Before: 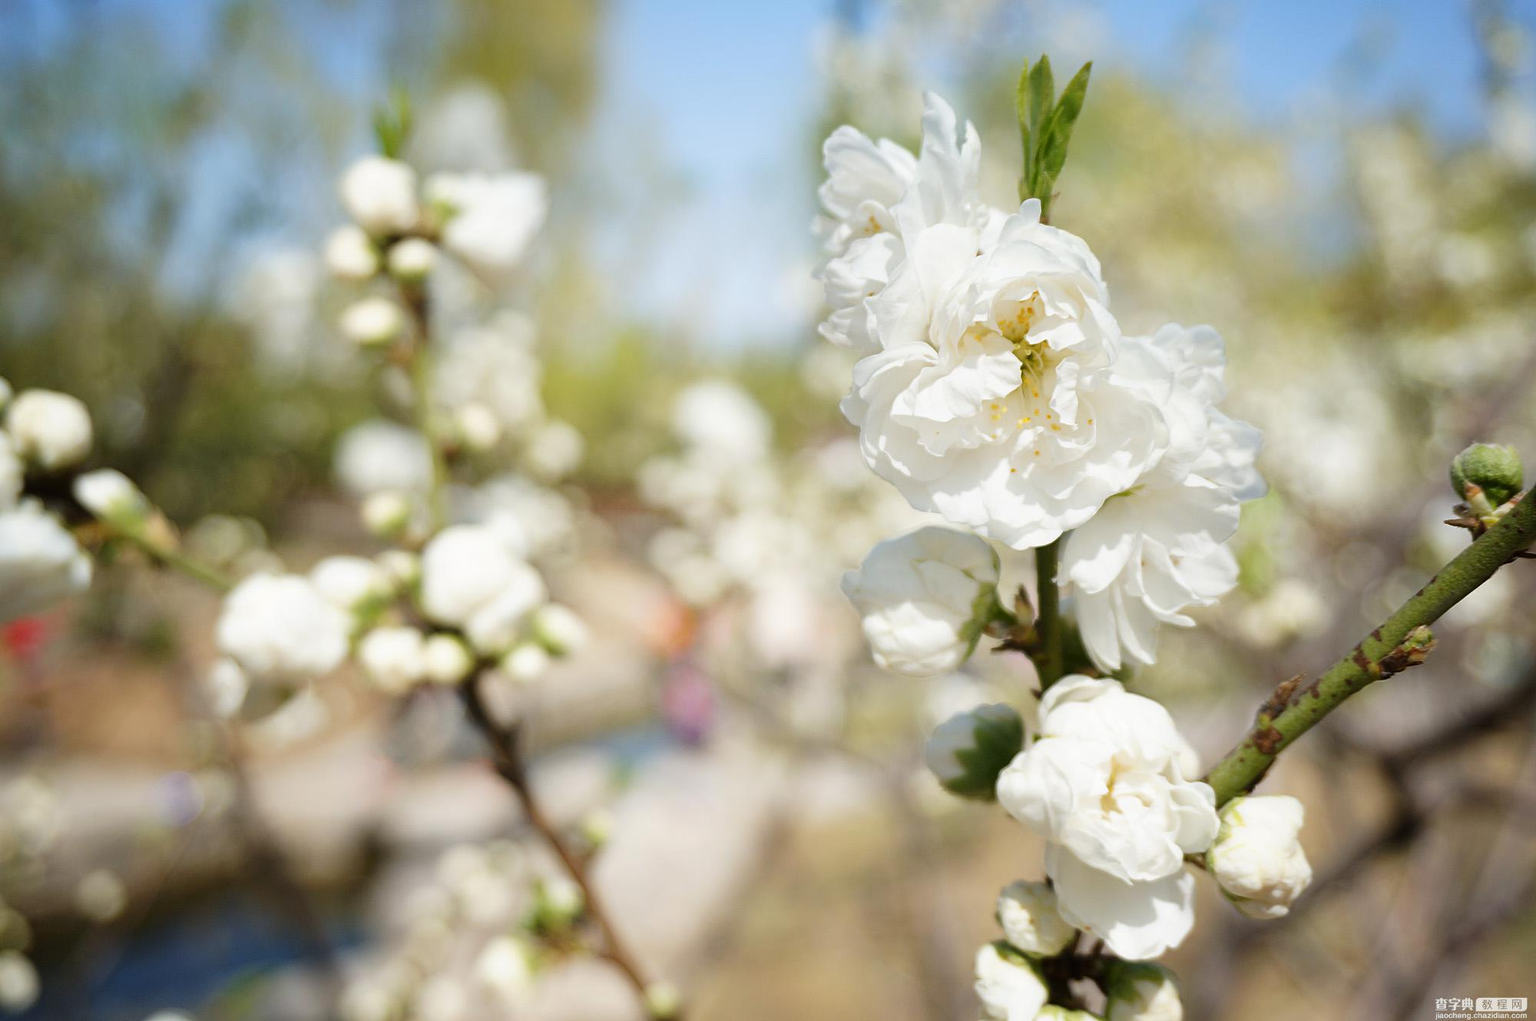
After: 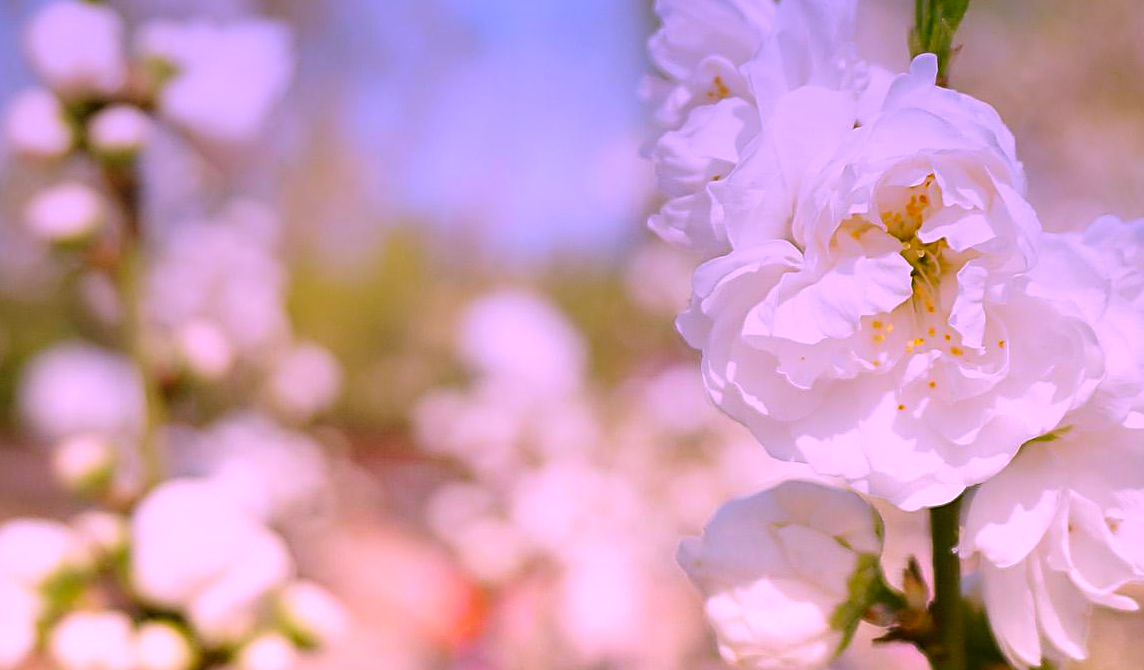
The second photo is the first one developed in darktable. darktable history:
graduated density: hue 238.83°, saturation 50%
crop: left 20.932%, top 15.471%, right 21.848%, bottom 34.081%
sharpen: on, module defaults
color correction: highlights a* 19.5, highlights b* -11.53, saturation 1.69
